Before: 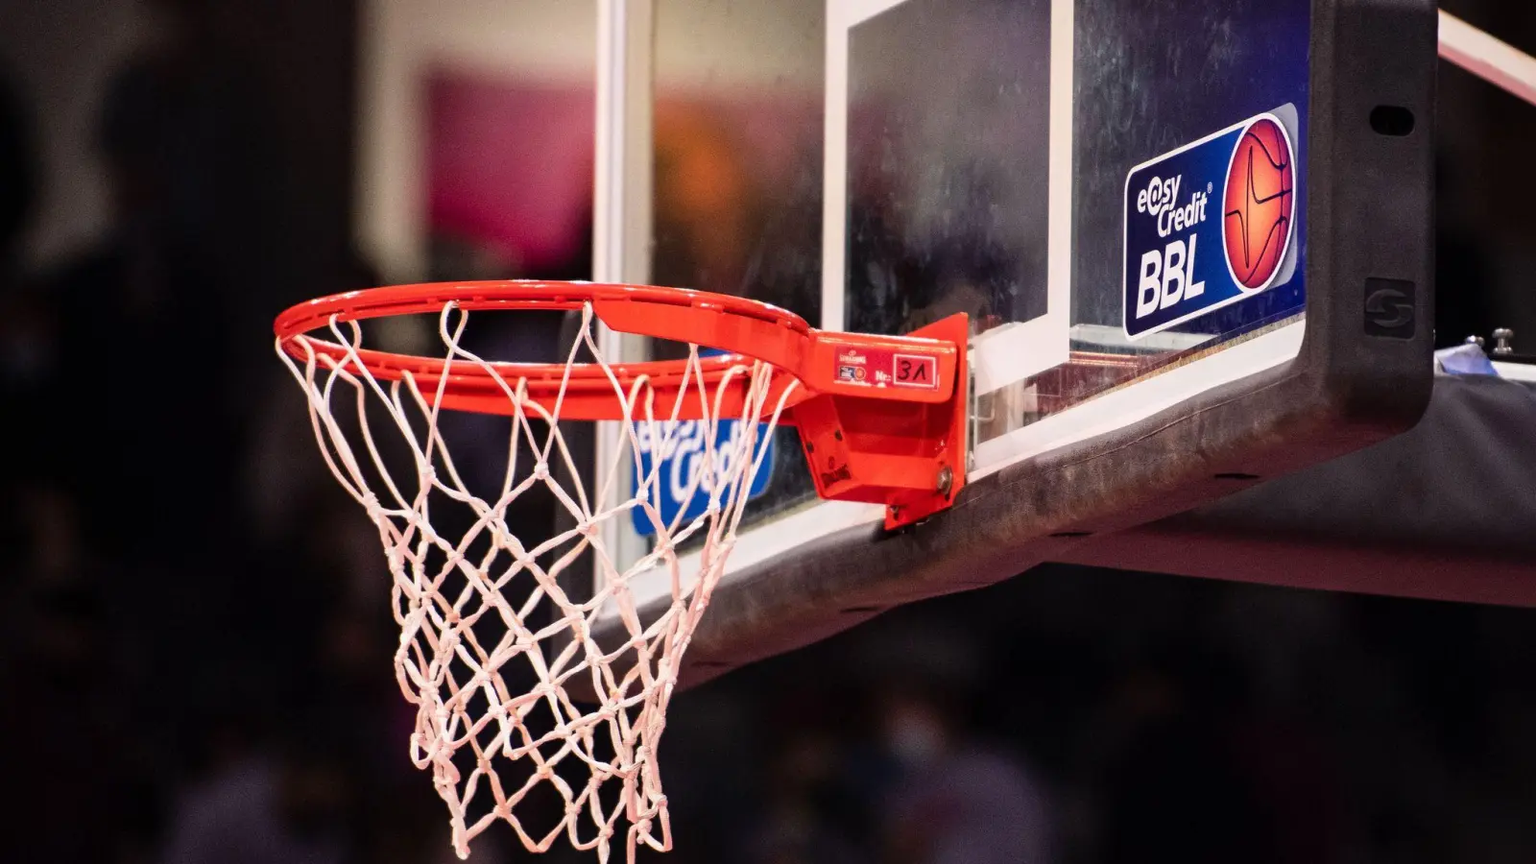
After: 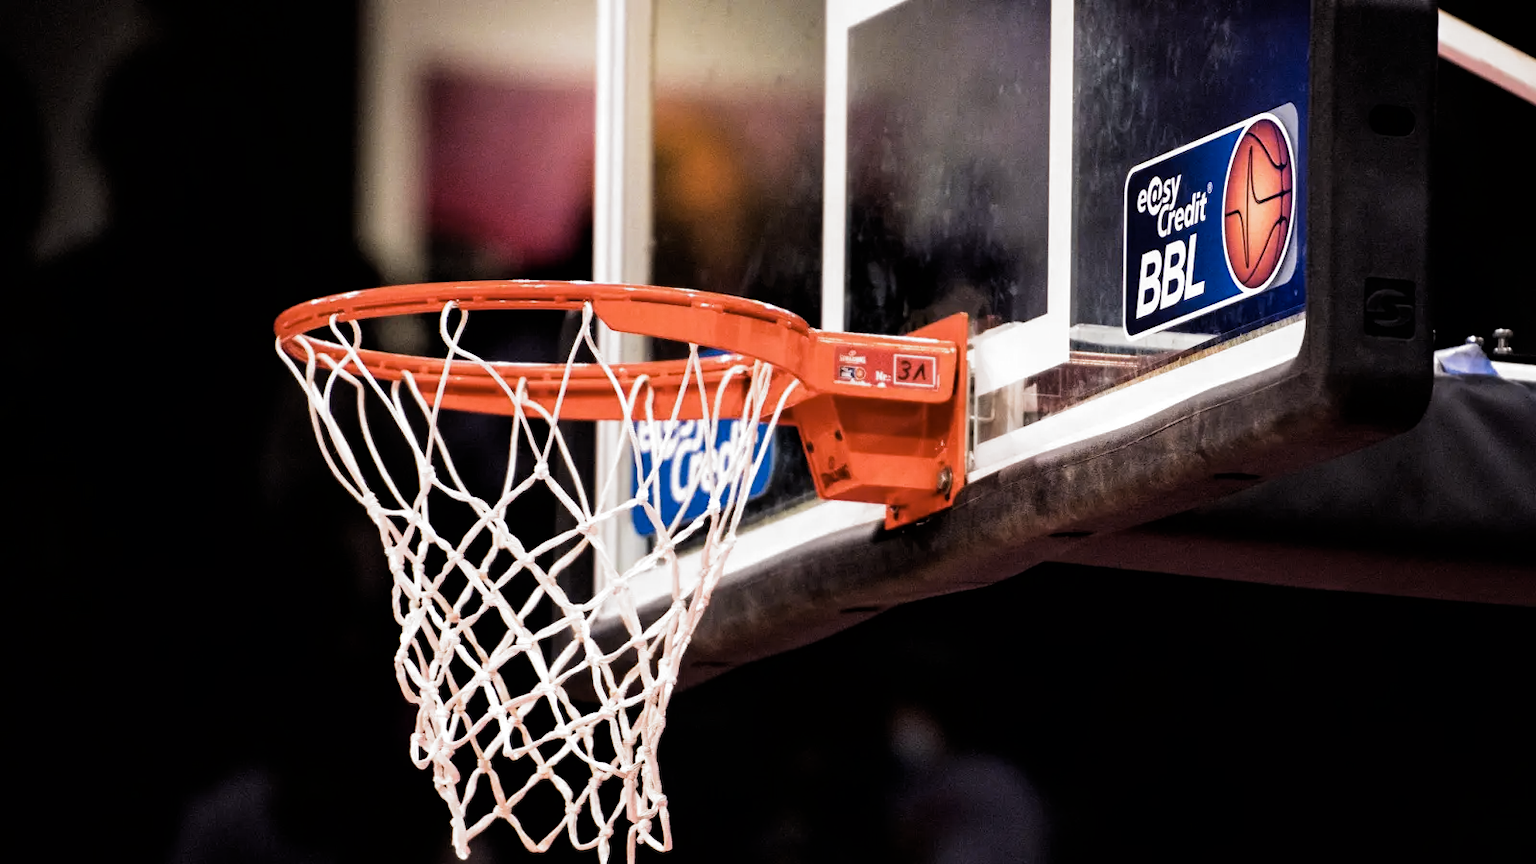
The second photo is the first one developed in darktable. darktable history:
filmic rgb: black relative exposure -8.2 EV, white relative exposure 2.2 EV, threshold 3 EV, hardness 7.11, latitude 75%, contrast 1.325, highlights saturation mix -2%, shadows ↔ highlights balance 30%, preserve chrominance RGB euclidean norm, color science v5 (2021), contrast in shadows safe, contrast in highlights safe, enable highlight reconstruction true
white balance: emerald 1
color contrast: green-magenta contrast 0.8, blue-yellow contrast 1.1, unbound 0
